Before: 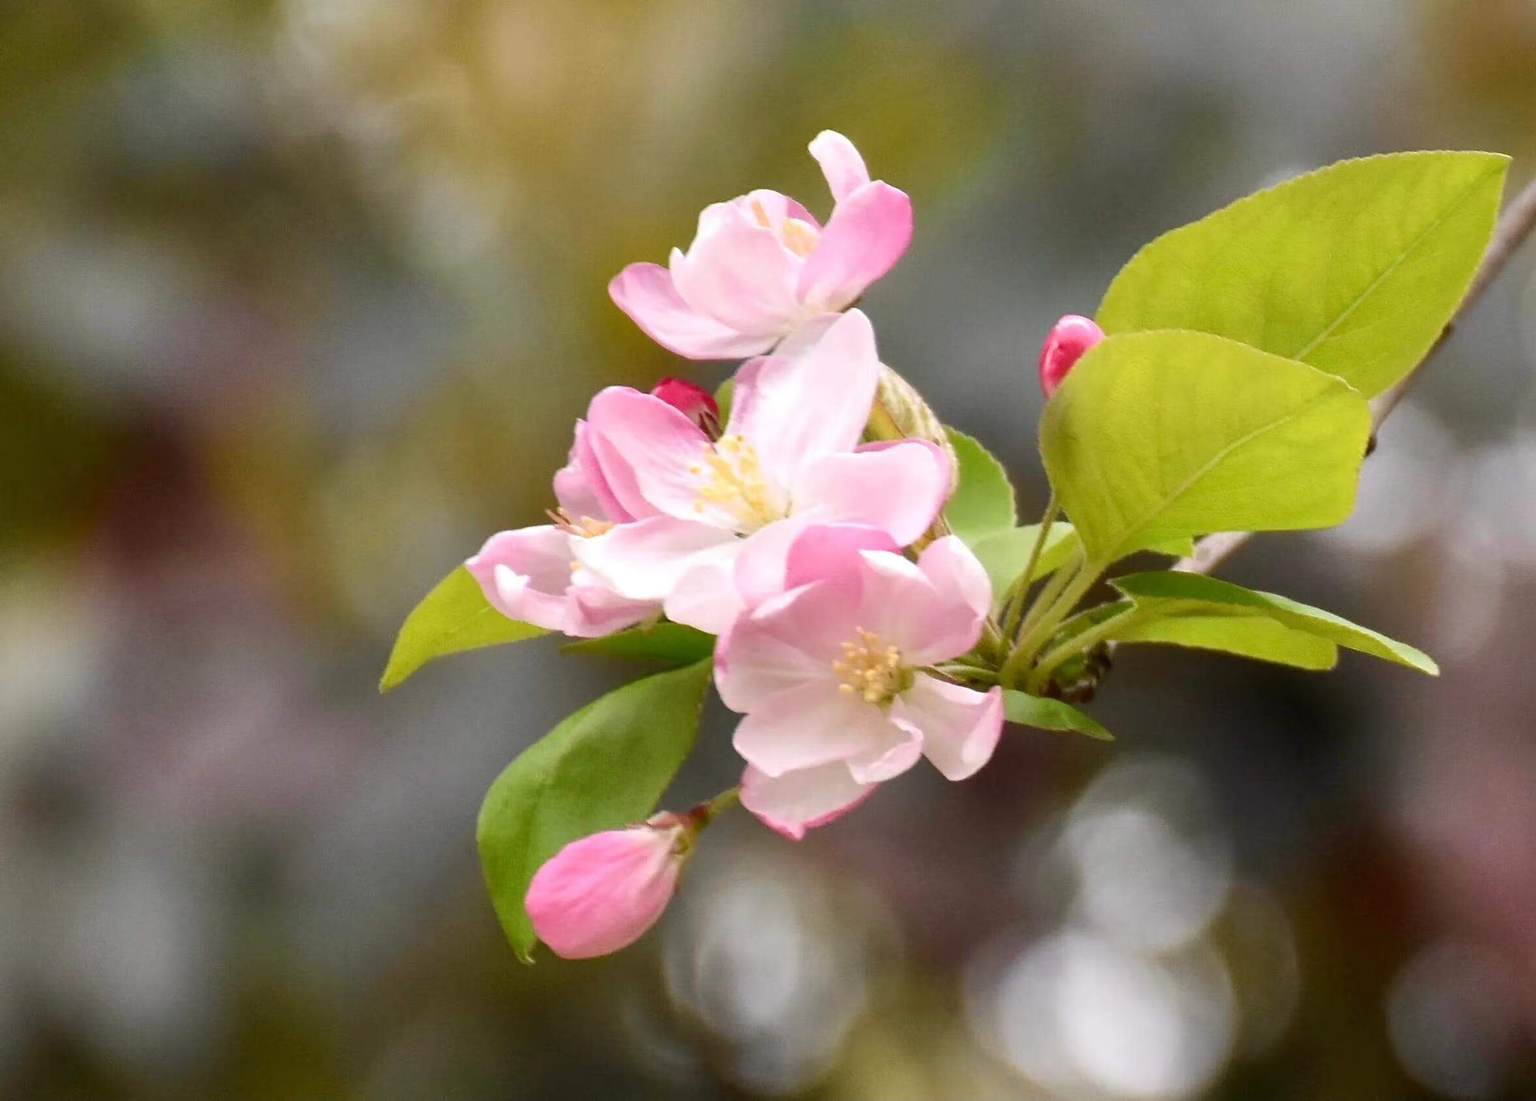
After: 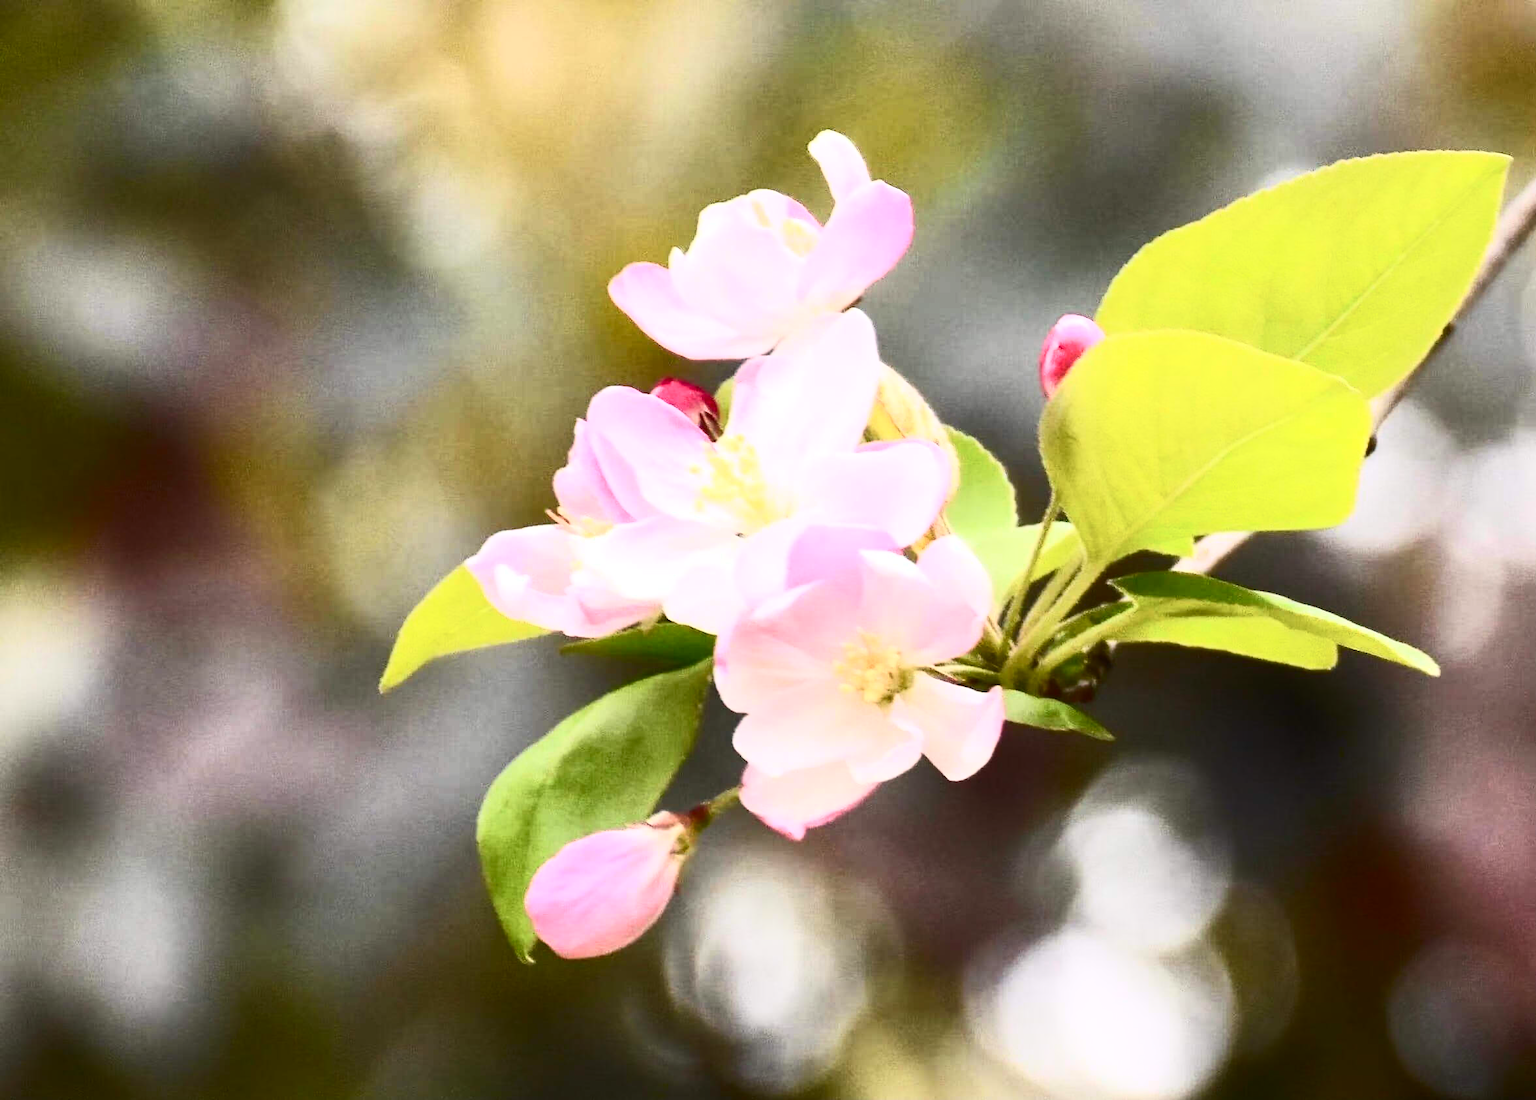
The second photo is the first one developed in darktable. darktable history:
contrast brightness saturation: contrast 0.616, brightness 0.347, saturation 0.144
